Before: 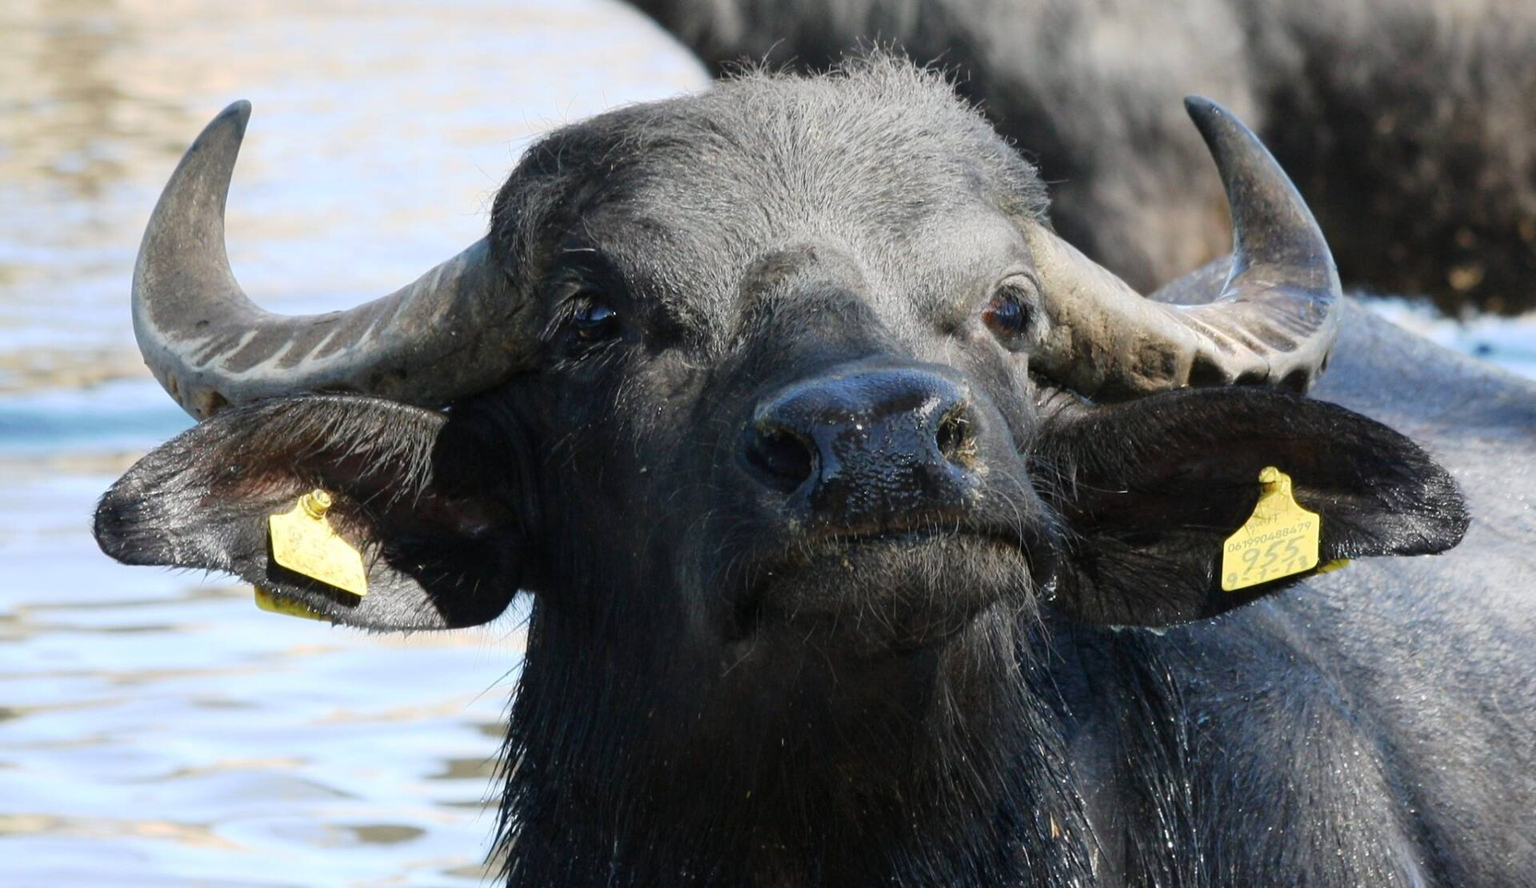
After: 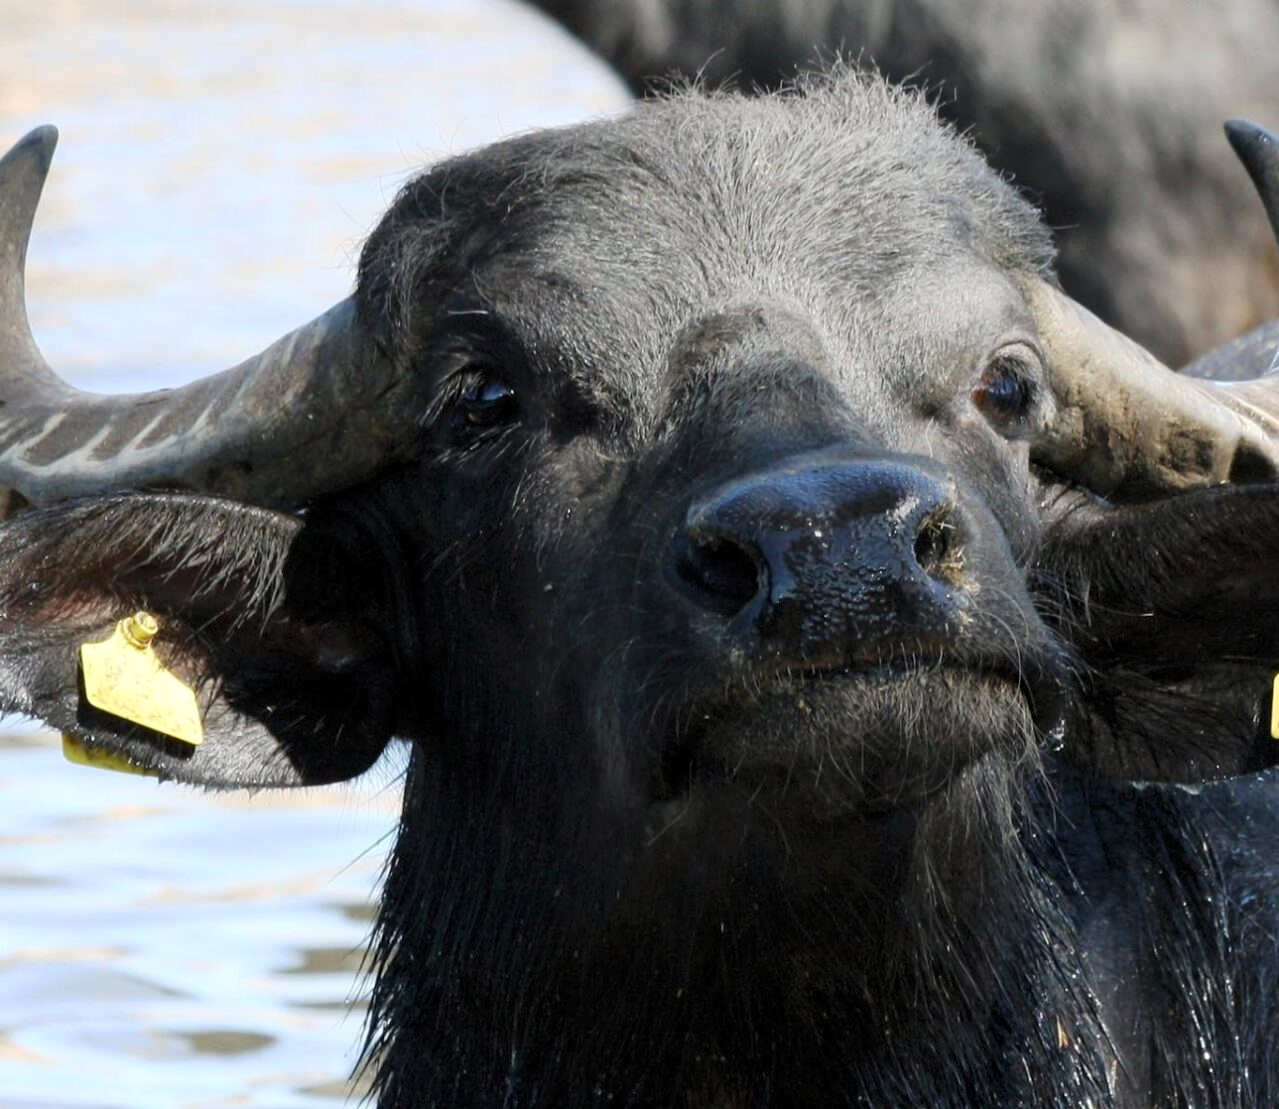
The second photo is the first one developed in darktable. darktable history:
levels: levels [0.026, 0.507, 0.987]
crop and rotate: left 13.342%, right 19.991%
